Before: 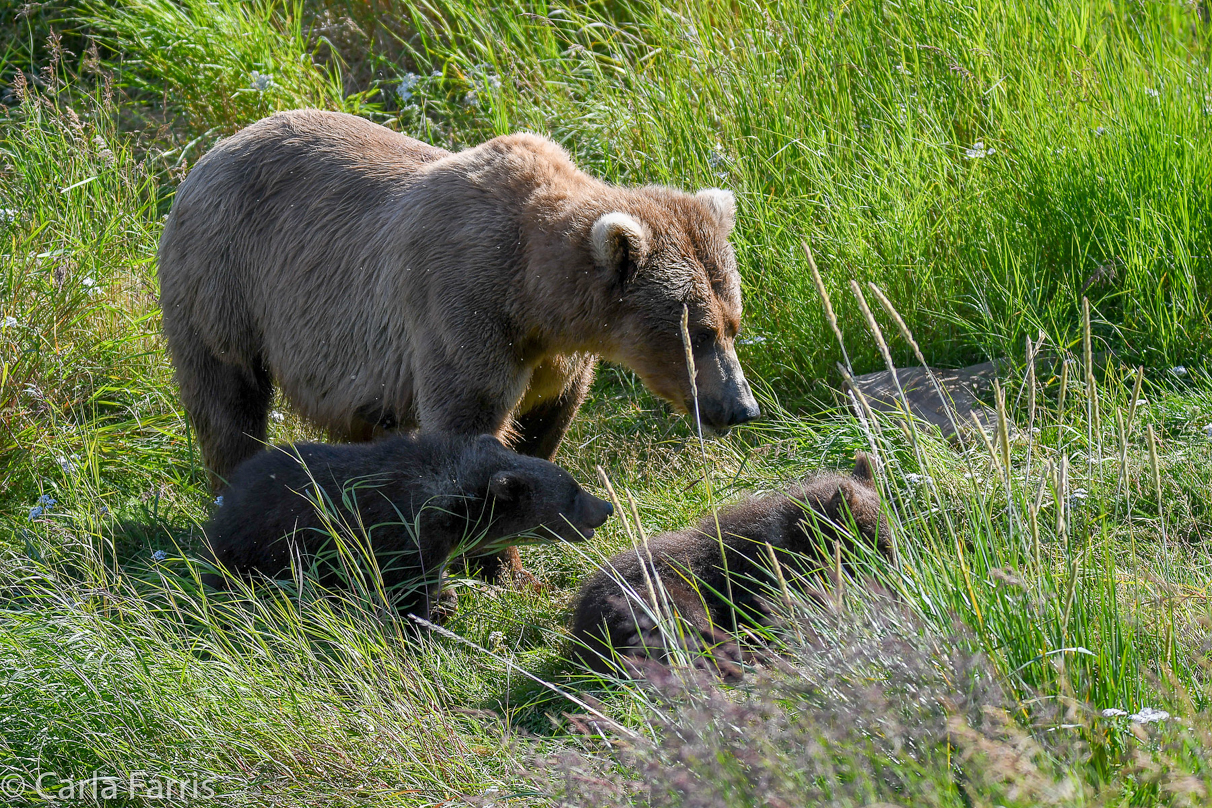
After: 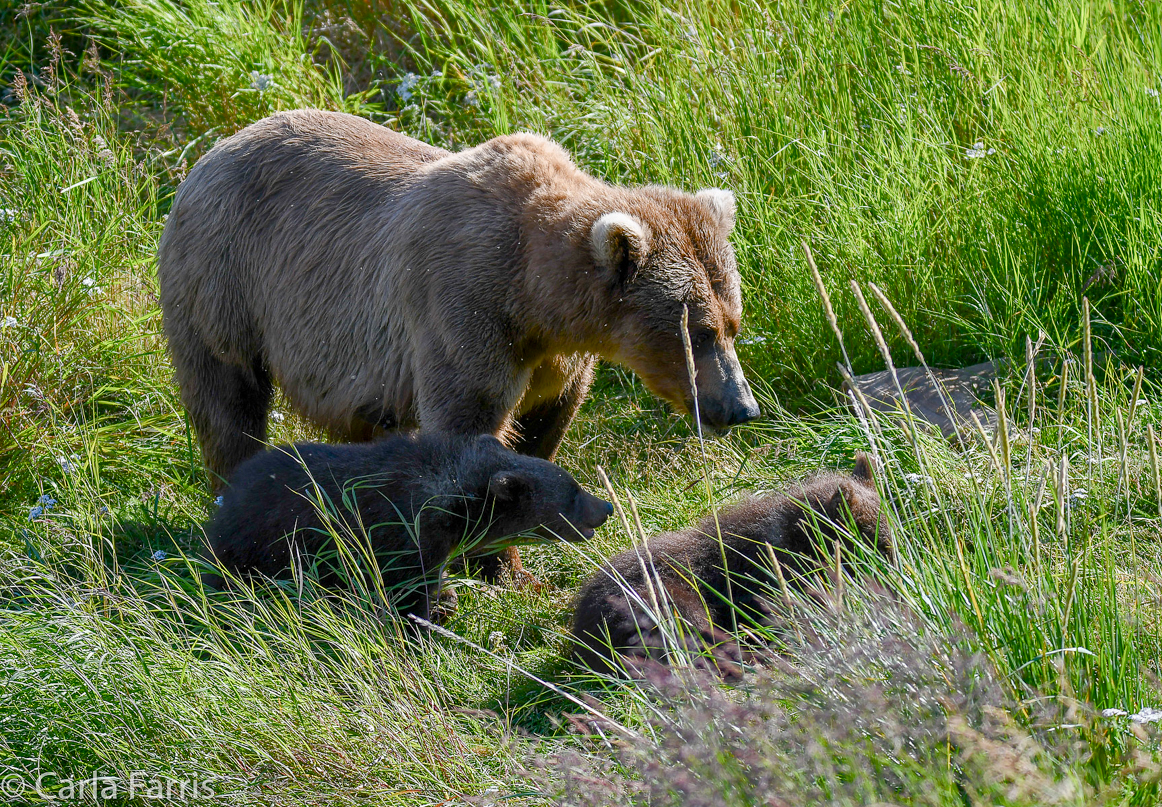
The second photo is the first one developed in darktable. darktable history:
color balance rgb: perceptual saturation grading › global saturation 20%, perceptual saturation grading › highlights -50.076%, perceptual saturation grading › shadows 30.389%, global vibrance 20.793%
crop: right 4.08%, bottom 0.044%
